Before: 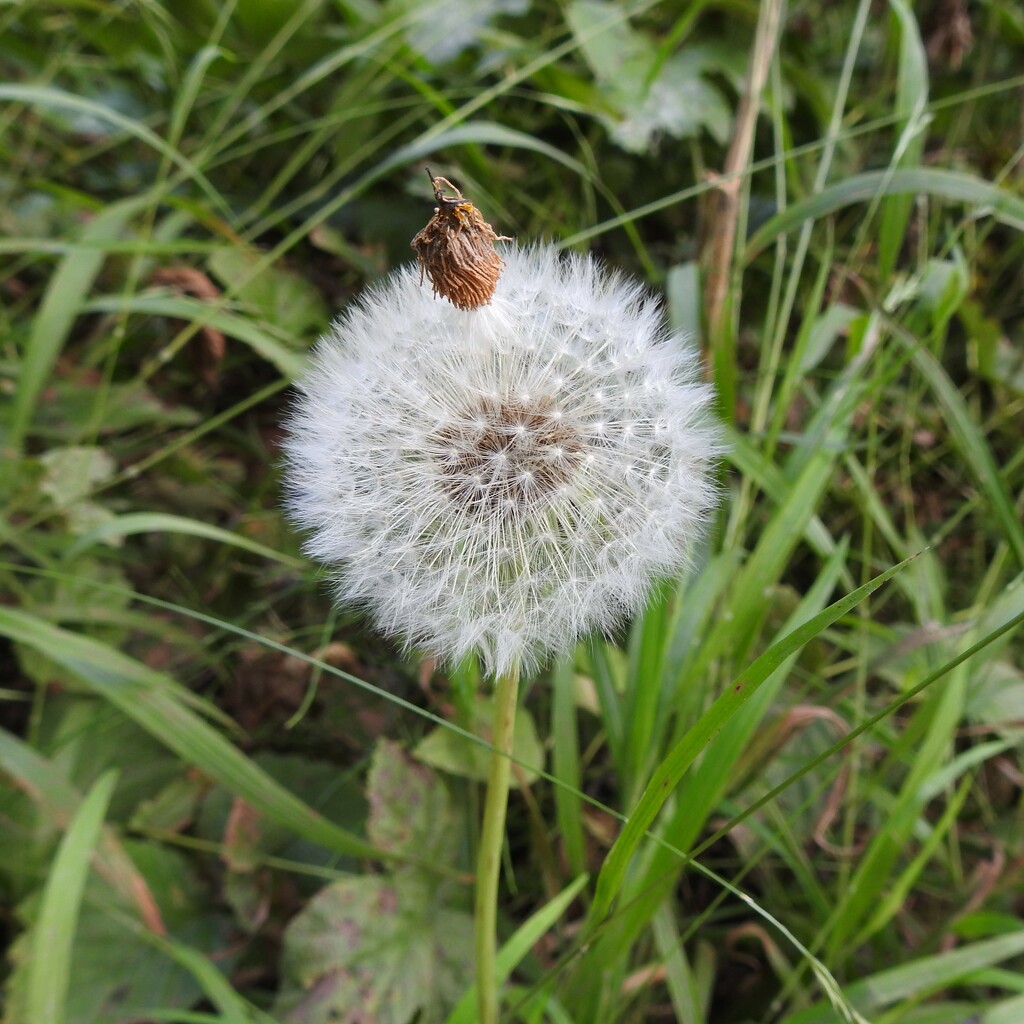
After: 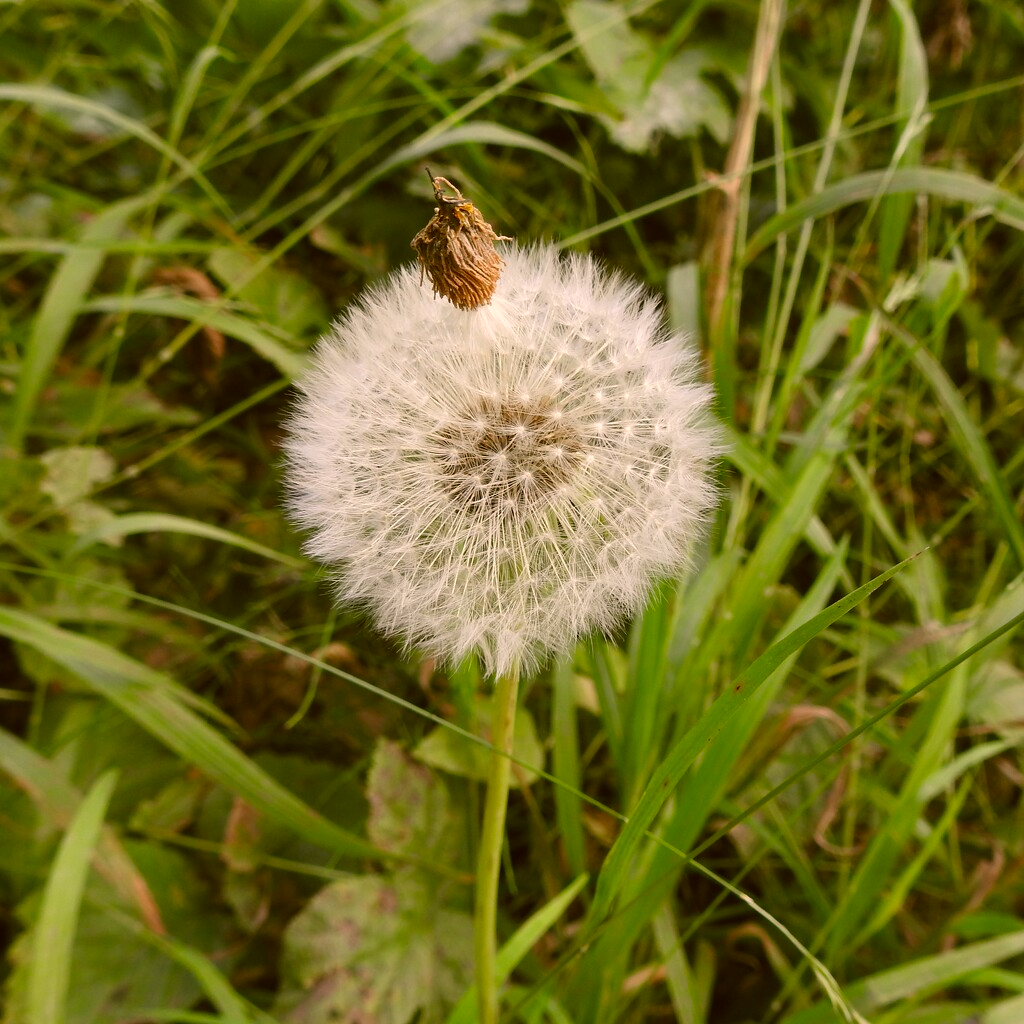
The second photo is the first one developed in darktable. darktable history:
color correction: highlights a* 8.65, highlights b* 15.11, shadows a* -0.588, shadows b* 27.09
